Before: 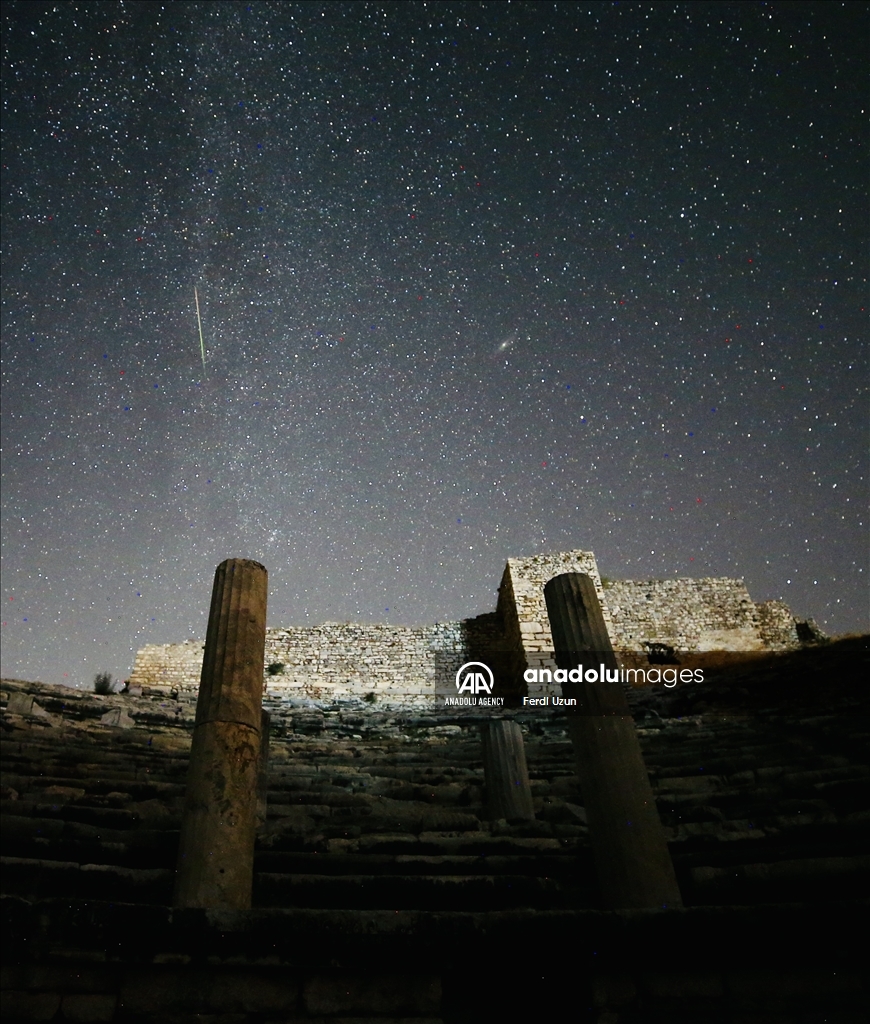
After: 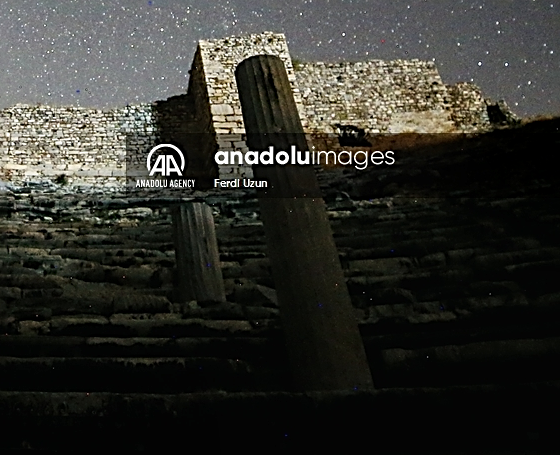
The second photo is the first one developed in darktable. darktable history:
local contrast: on, module defaults
crop and rotate: left 35.539%, top 50.588%, bottom 4.901%
sharpen: radius 2.534, amount 0.627
exposure: black level correction 0, exposure 0 EV, compensate highlight preservation false
